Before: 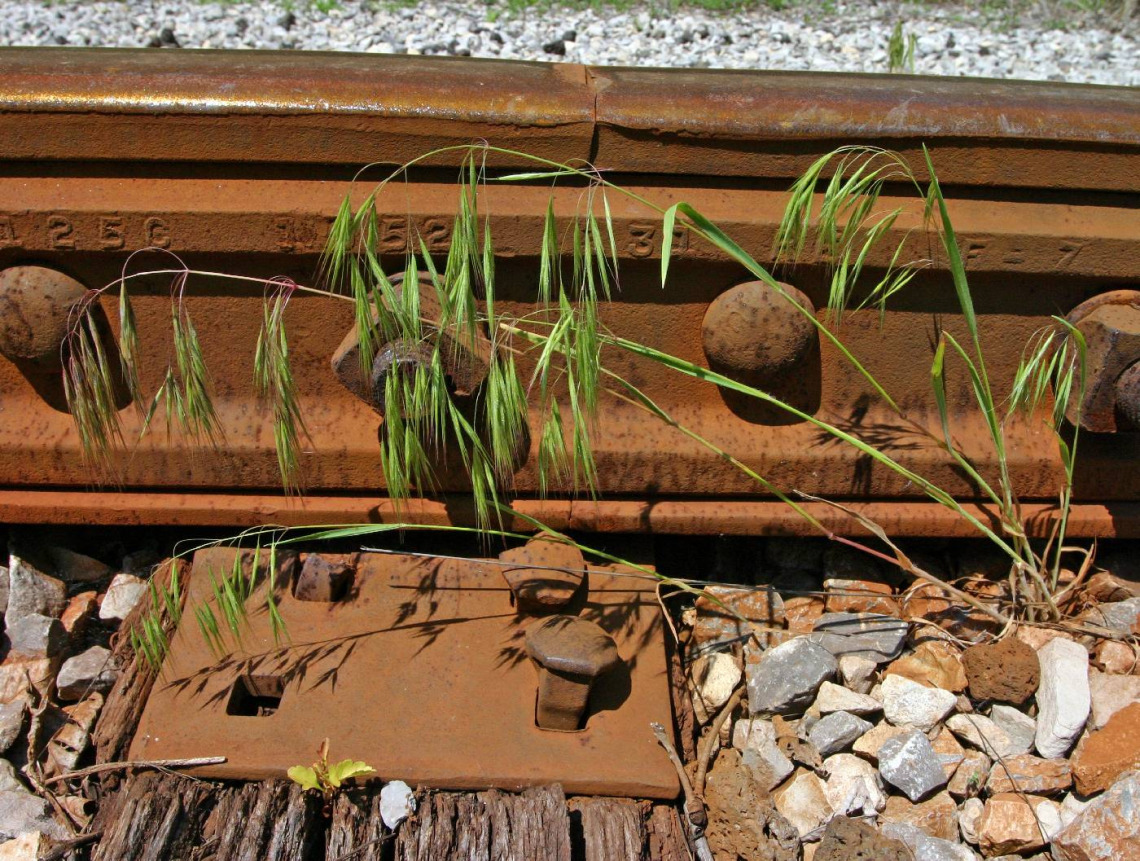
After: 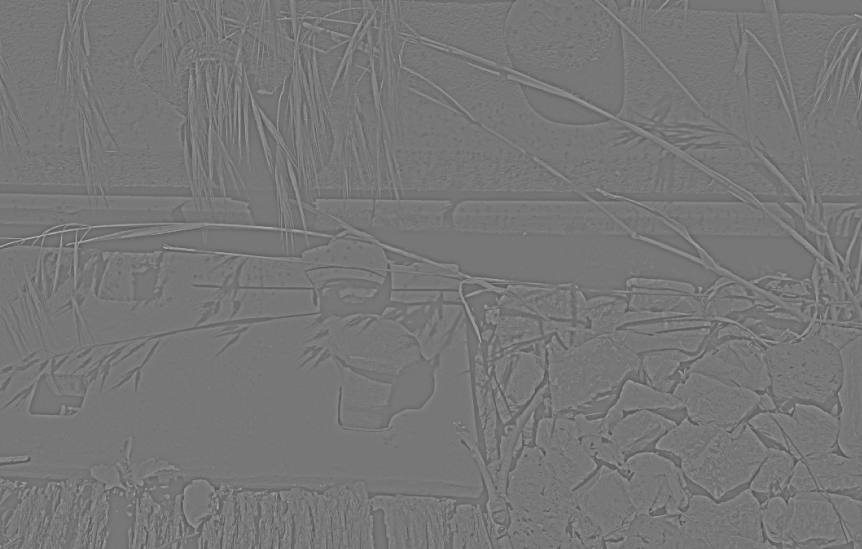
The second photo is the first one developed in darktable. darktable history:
crop and rotate: left 17.299%, top 35.115%, right 7.015%, bottom 1.024%
highpass: sharpness 9.84%, contrast boost 9.94%
color calibration: illuminant as shot in camera, x 0.358, y 0.373, temperature 4628.91 K
